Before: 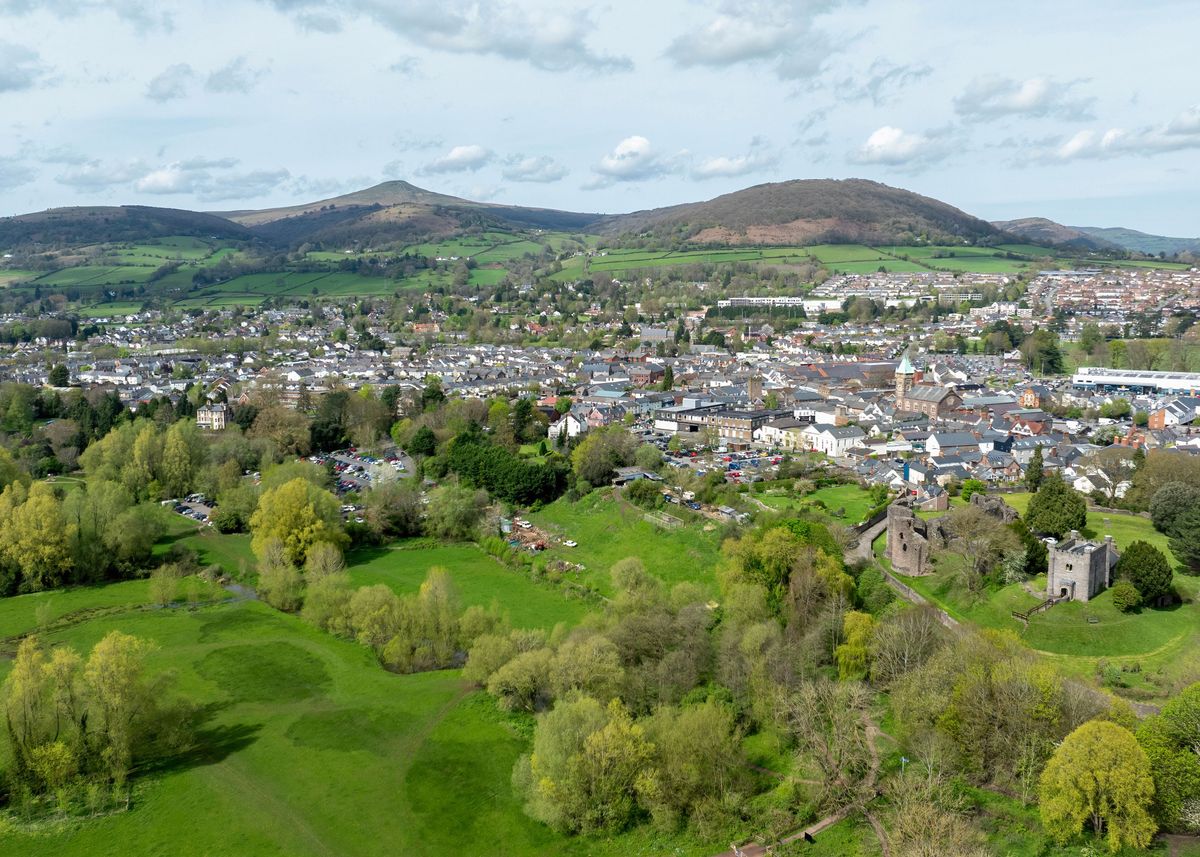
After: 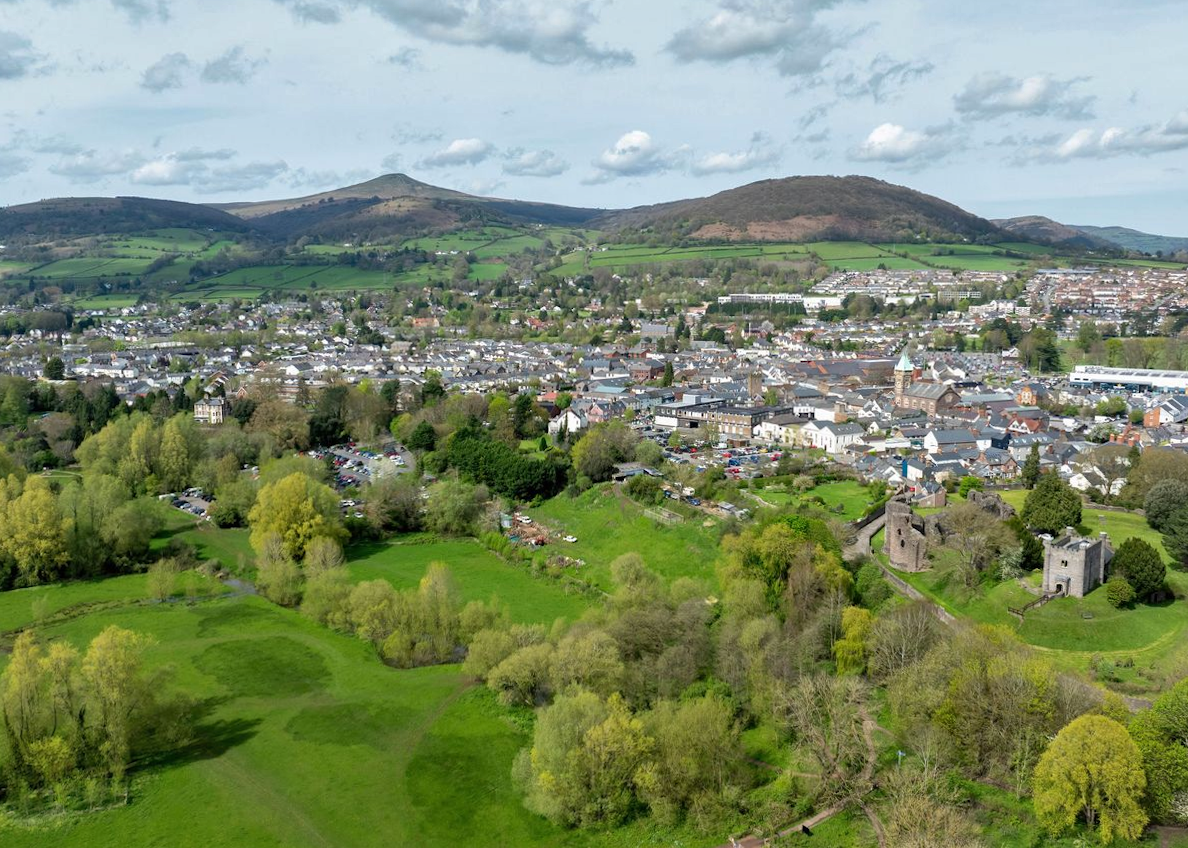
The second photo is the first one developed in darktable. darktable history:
rotate and perspective: rotation 0.174°, lens shift (vertical) 0.013, lens shift (horizontal) 0.019, shear 0.001, automatic cropping original format, crop left 0.007, crop right 0.991, crop top 0.016, crop bottom 0.997
shadows and highlights: shadows 53, soften with gaussian
